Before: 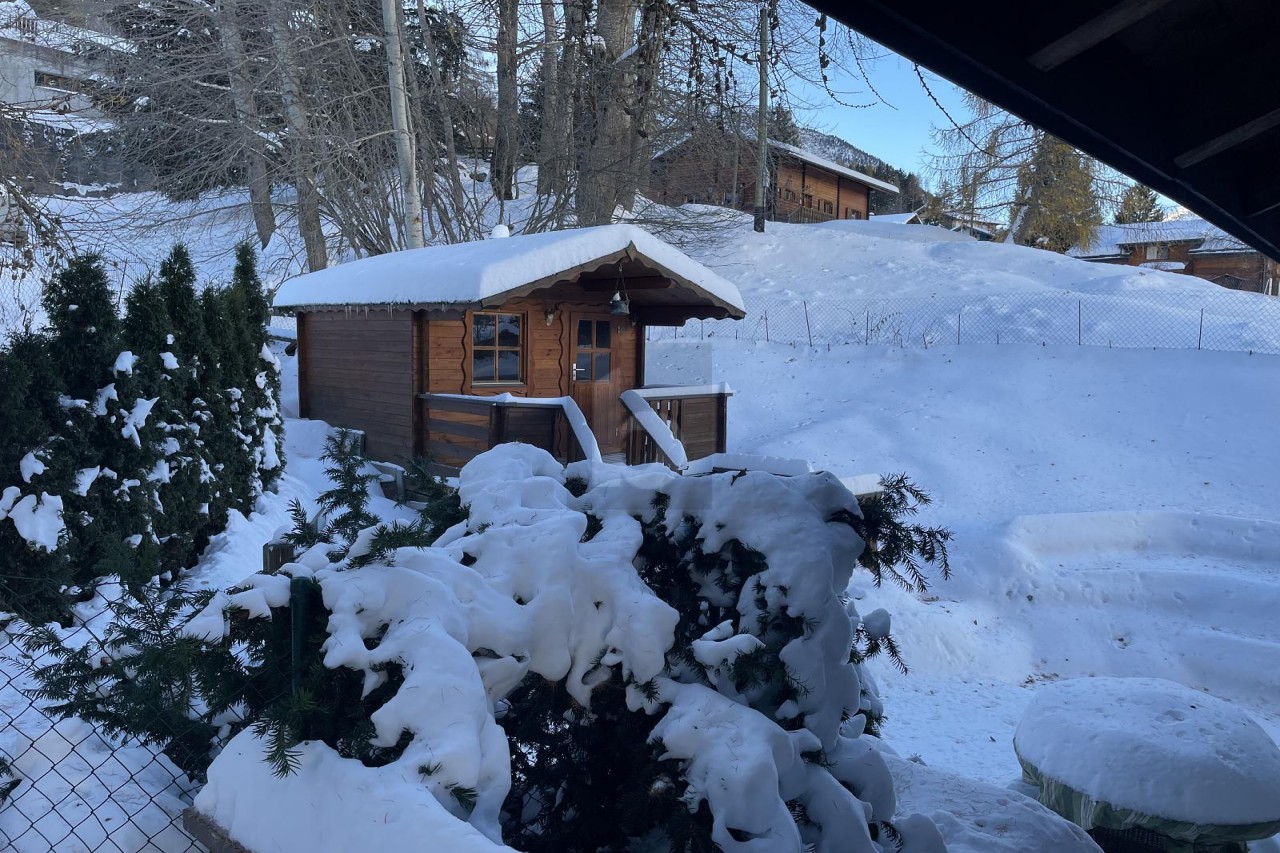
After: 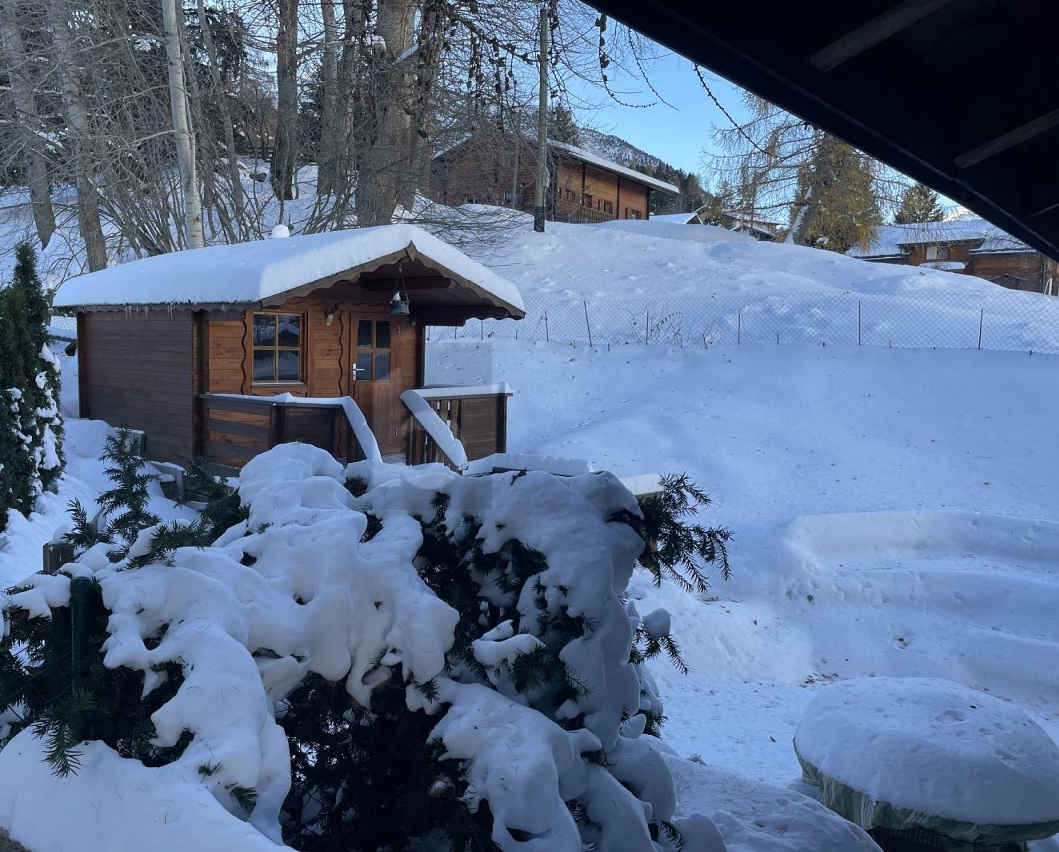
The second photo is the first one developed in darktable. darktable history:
crop: left 17.263%, bottom 0.018%
